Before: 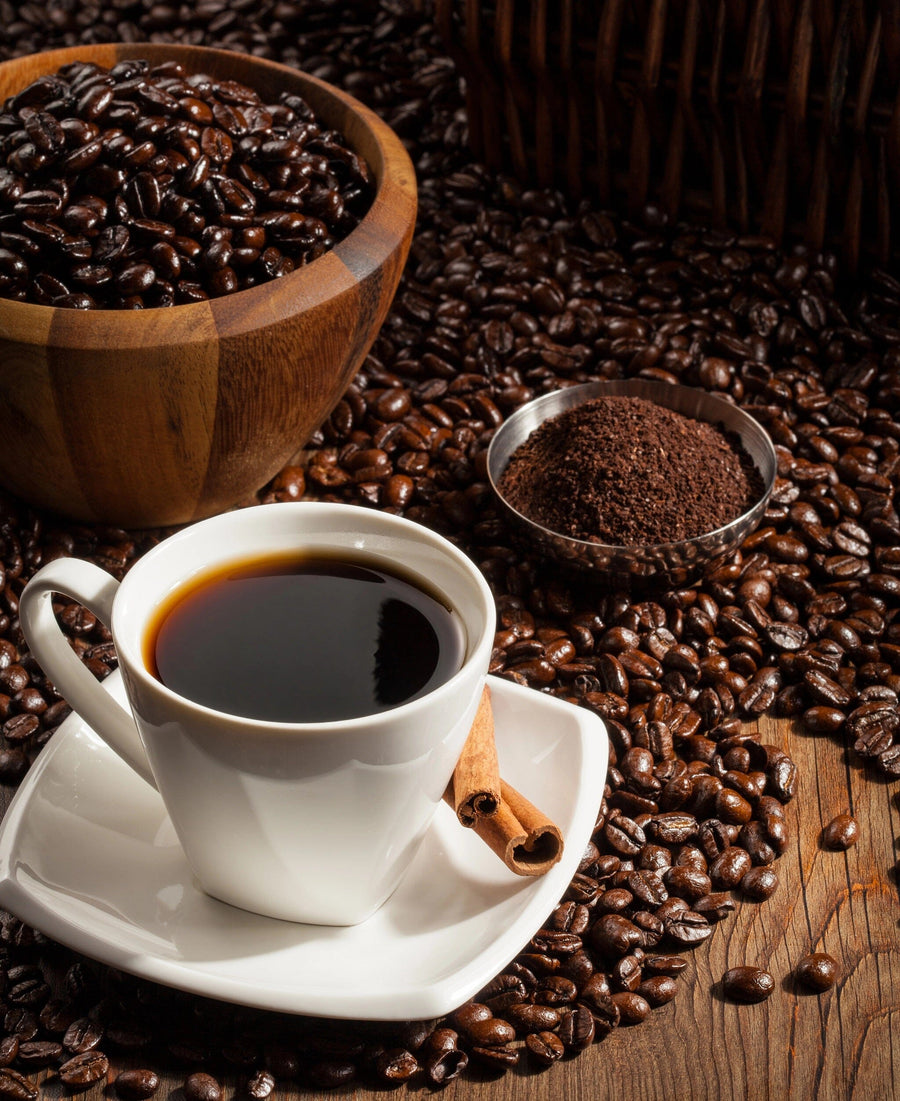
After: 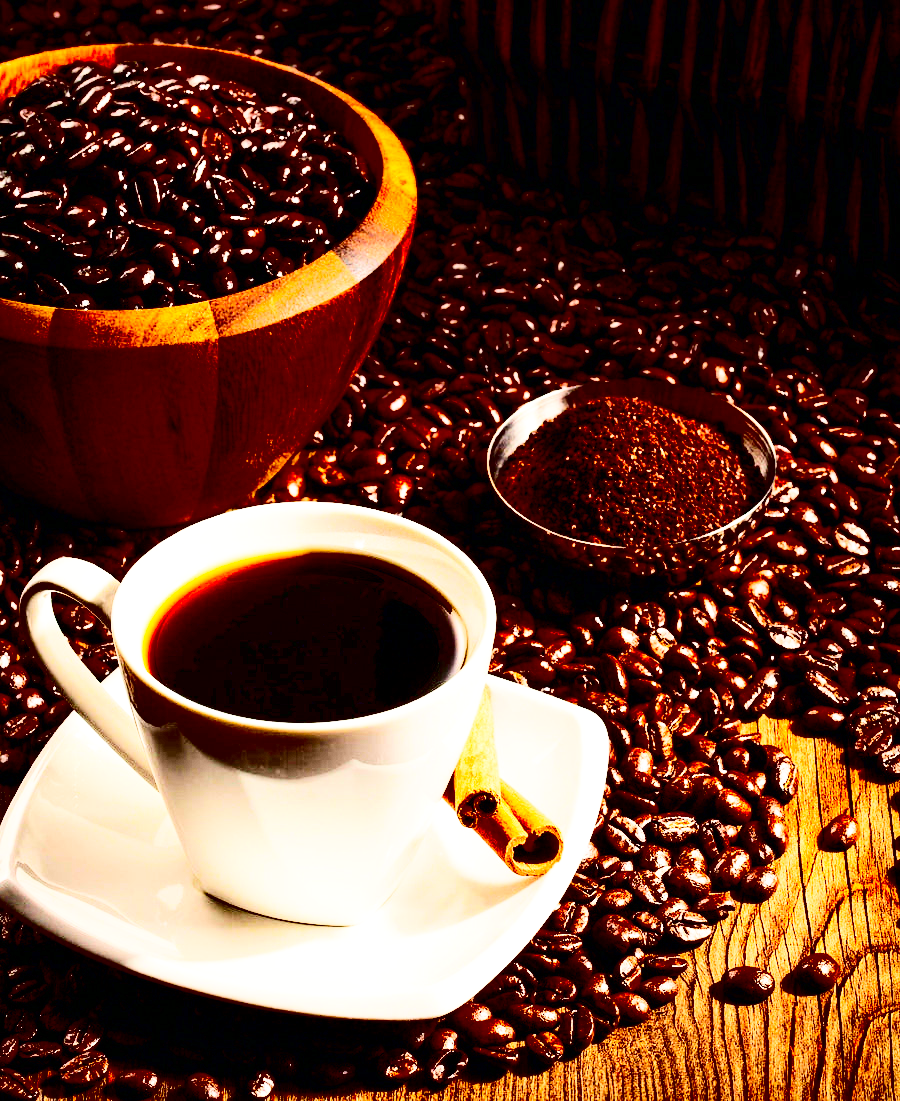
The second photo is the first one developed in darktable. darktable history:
base curve: curves: ch0 [(0, 0.003) (0.001, 0.002) (0.006, 0.004) (0.02, 0.022) (0.048, 0.086) (0.094, 0.234) (0.162, 0.431) (0.258, 0.629) (0.385, 0.8) (0.548, 0.918) (0.751, 0.988) (1, 1)], preserve colors none
contrast brightness saturation: contrast 0.775, brightness -0.995, saturation 0.983
